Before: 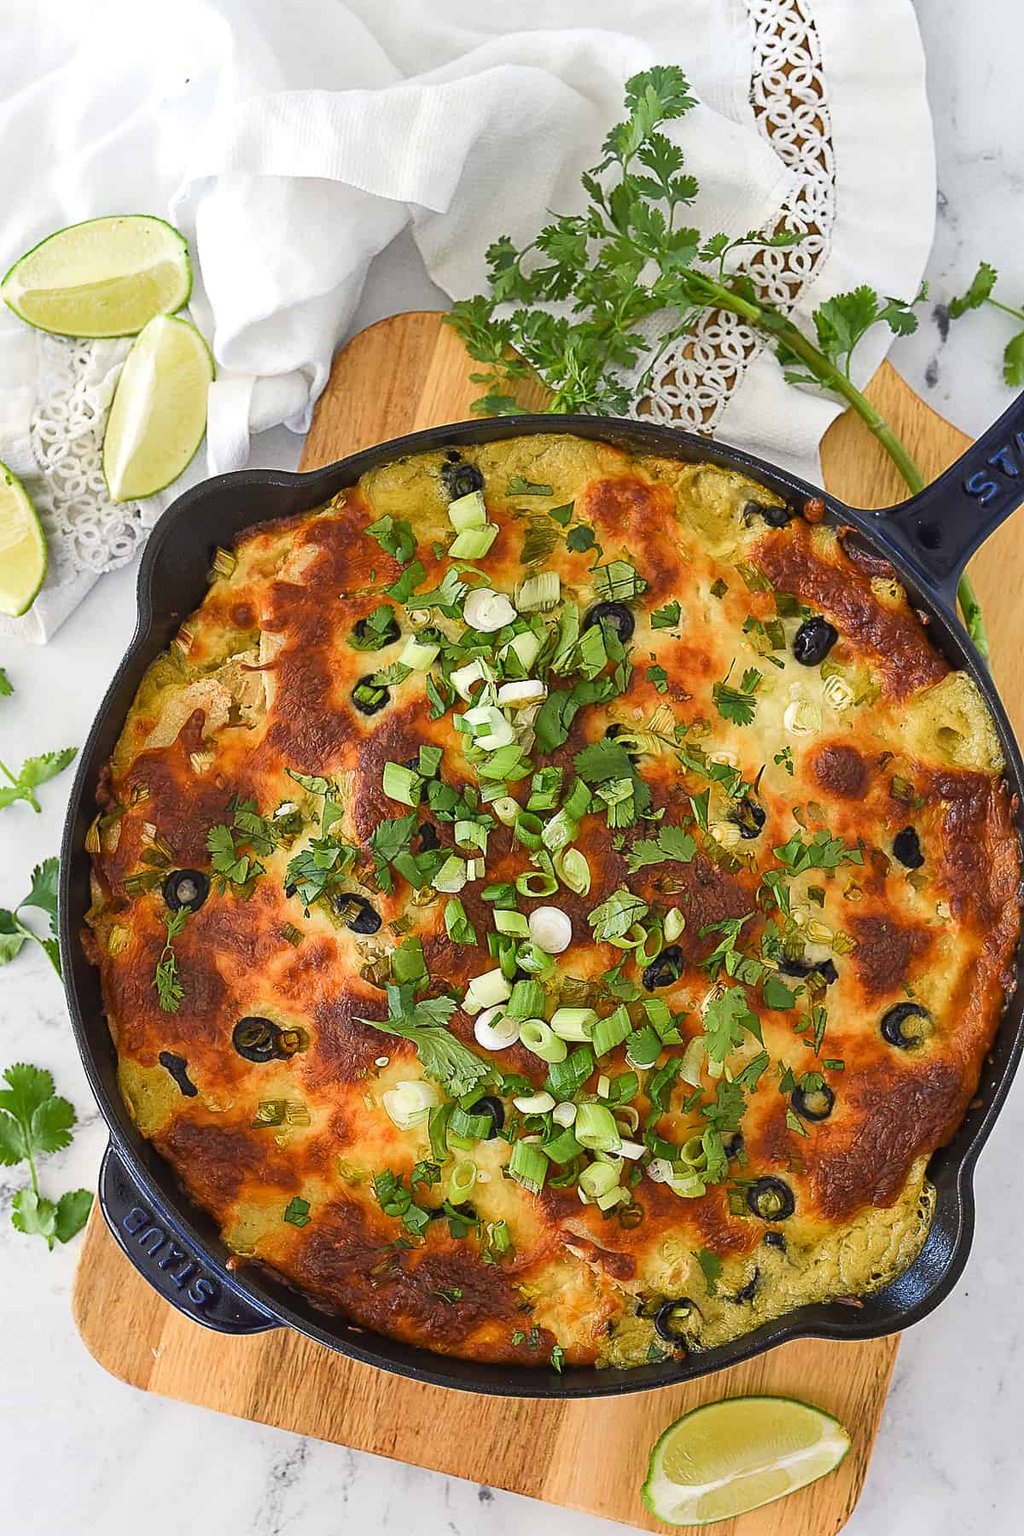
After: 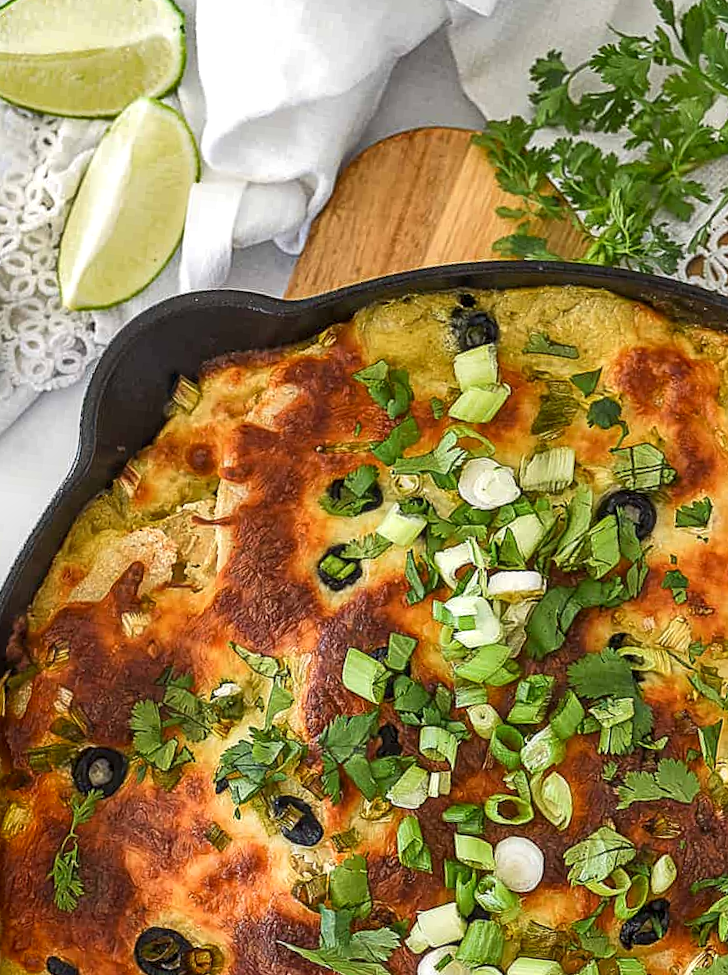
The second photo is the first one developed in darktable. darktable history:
local contrast: detail 130%
crop and rotate: angle -6.32°, left 2.234%, top 6.816%, right 27.384%, bottom 30.396%
shadows and highlights: shadows -86.46, highlights -37.06, shadows color adjustment 99.17%, highlights color adjustment 0.575%, soften with gaussian
